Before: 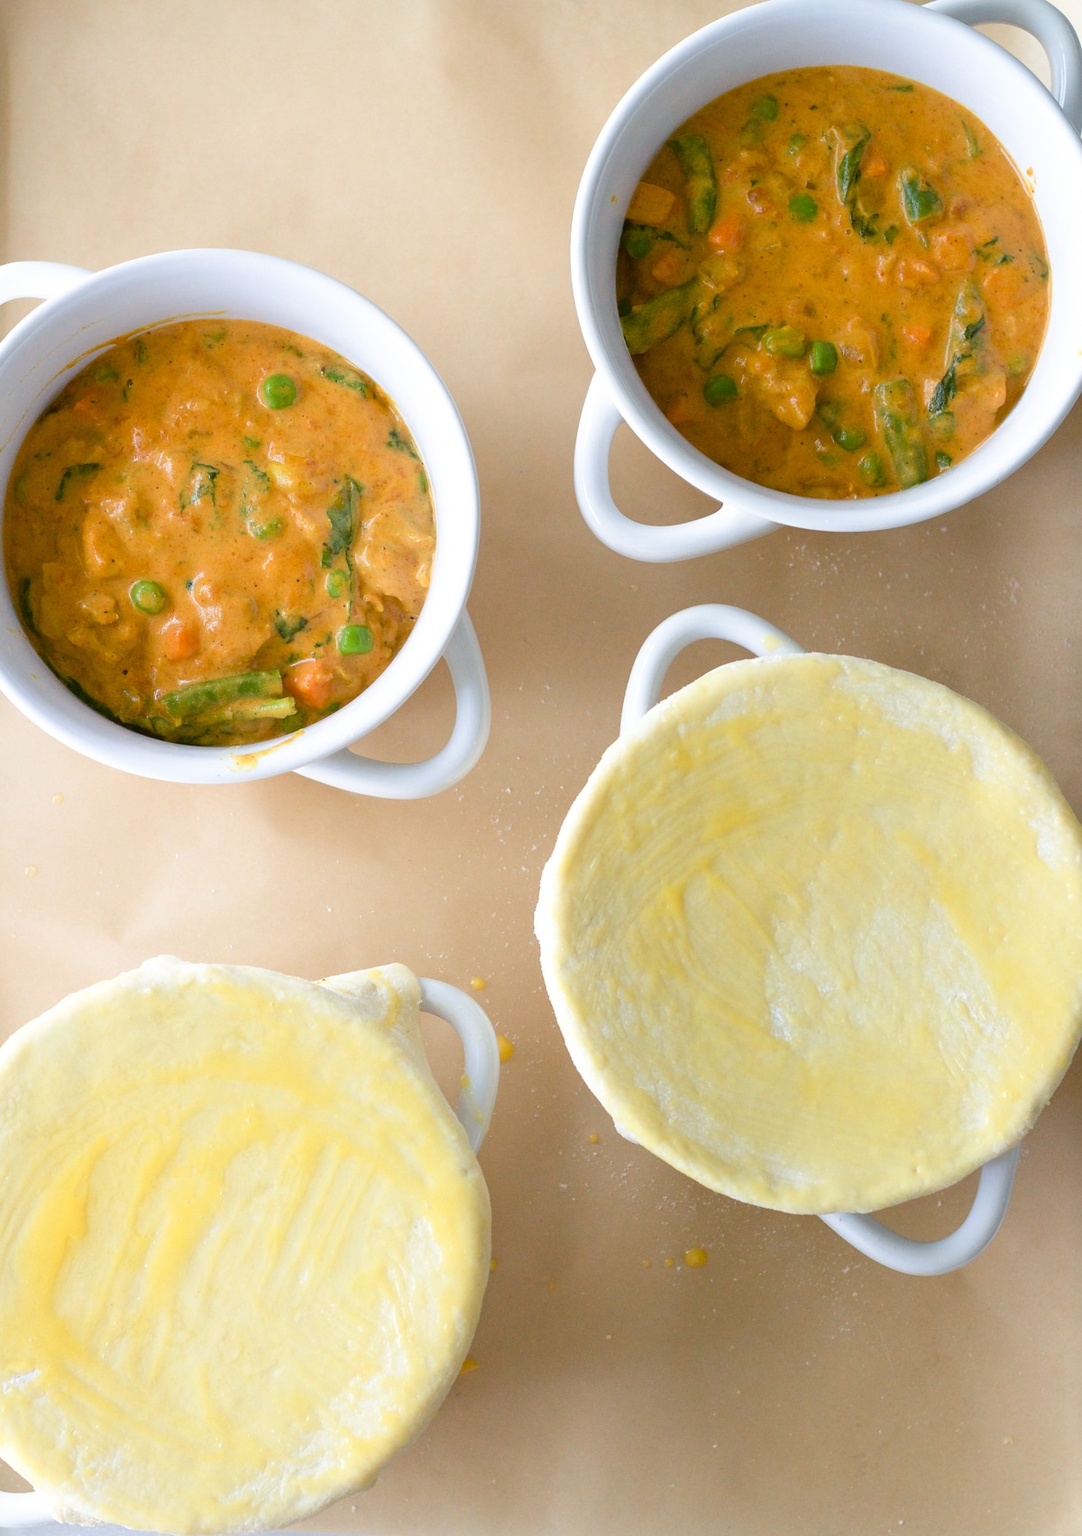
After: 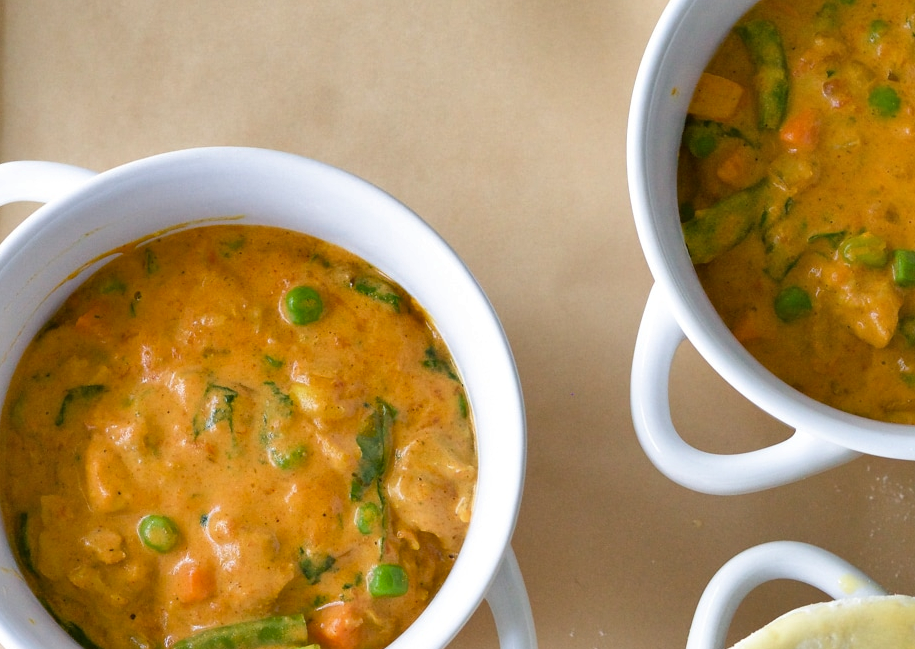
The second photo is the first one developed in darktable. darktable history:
crop: left 0.579%, top 7.627%, right 23.167%, bottom 54.275%
shadows and highlights: shadows 30.63, highlights -63.22, shadows color adjustment 98%, highlights color adjustment 58.61%, soften with gaussian
